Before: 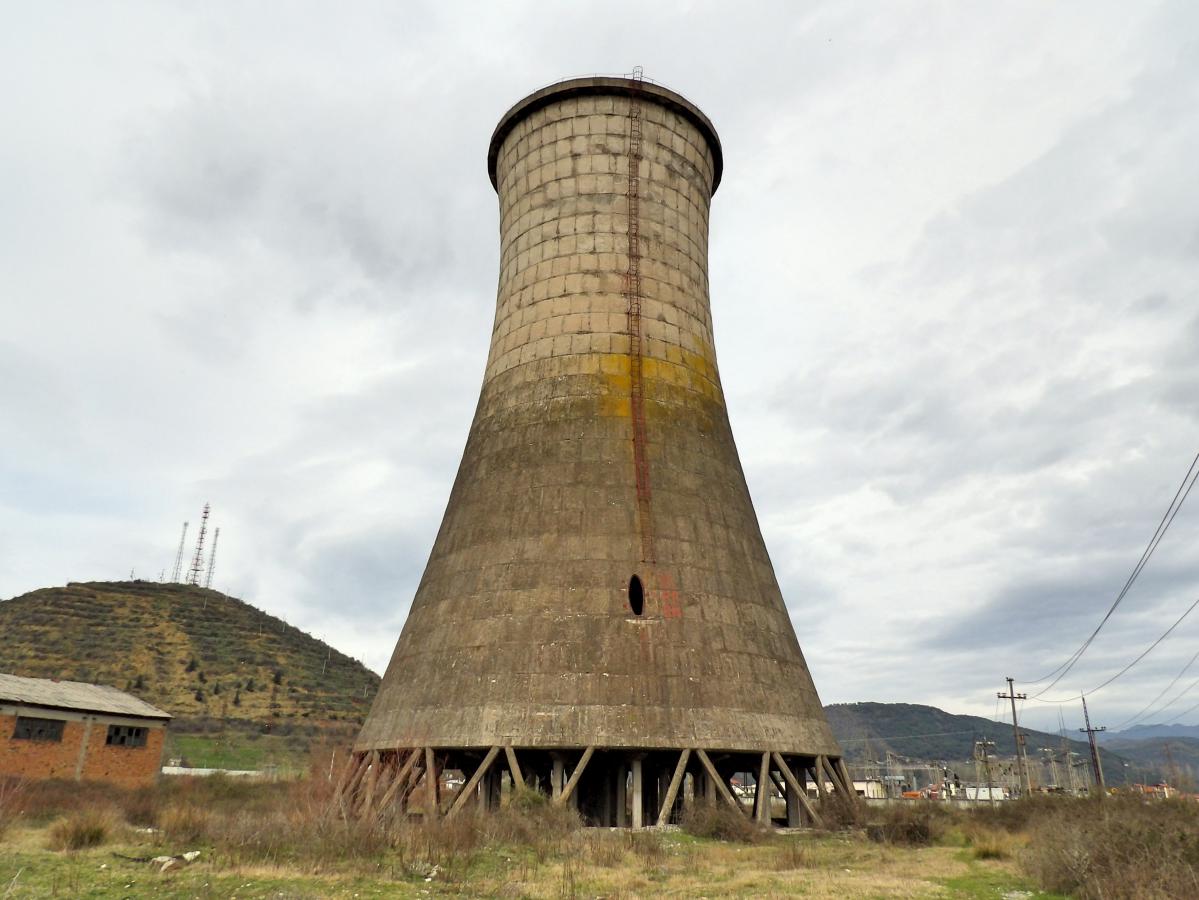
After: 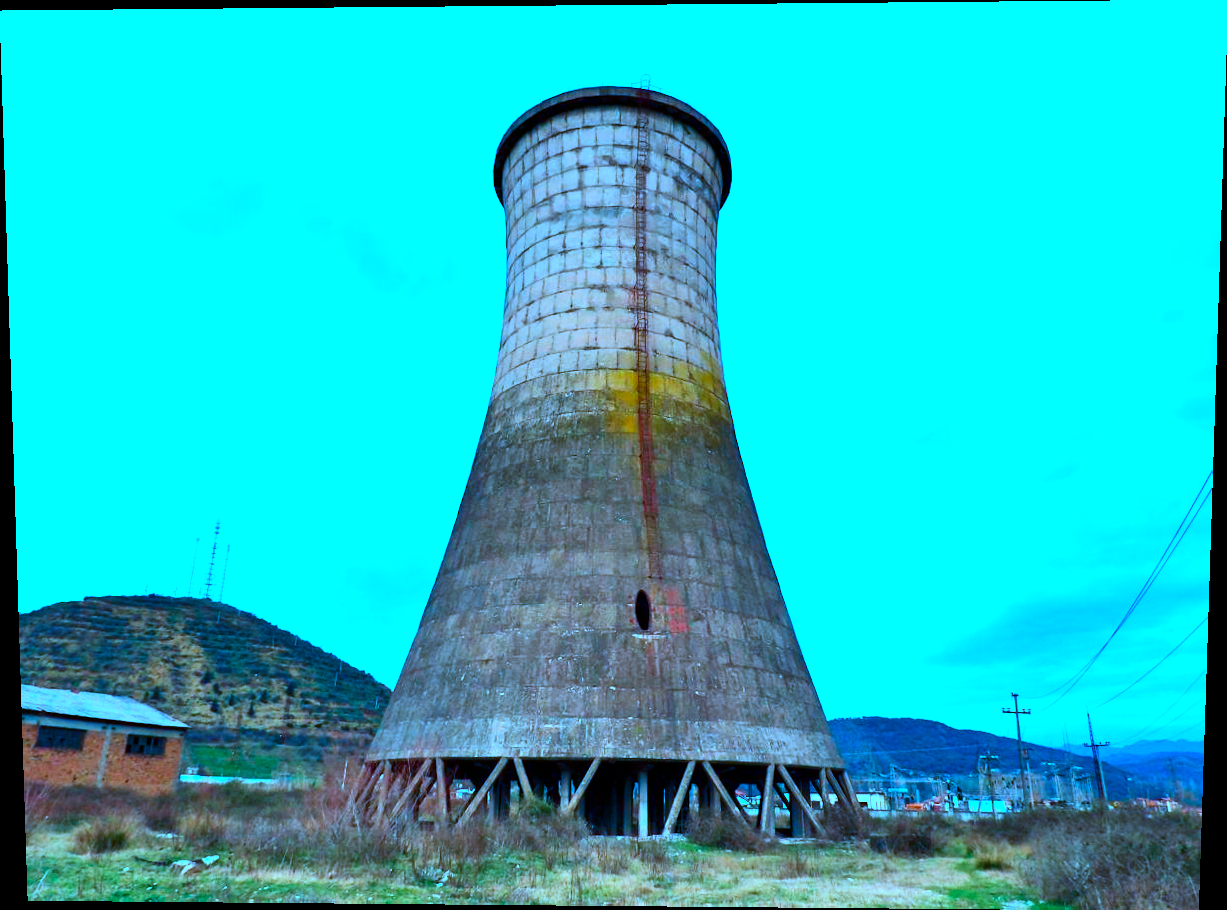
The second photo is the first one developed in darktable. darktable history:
color calibration: illuminant as shot in camera, x 0.442, y 0.413, temperature 2903.13 K
levels: levels [0, 0.48, 0.961]
contrast brightness saturation: contrast 0.26, brightness 0.02, saturation 0.87
rotate and perspective: lens shift (vertical) 0.048, lens shift (horizontal) -0.024, automatic cropping off
